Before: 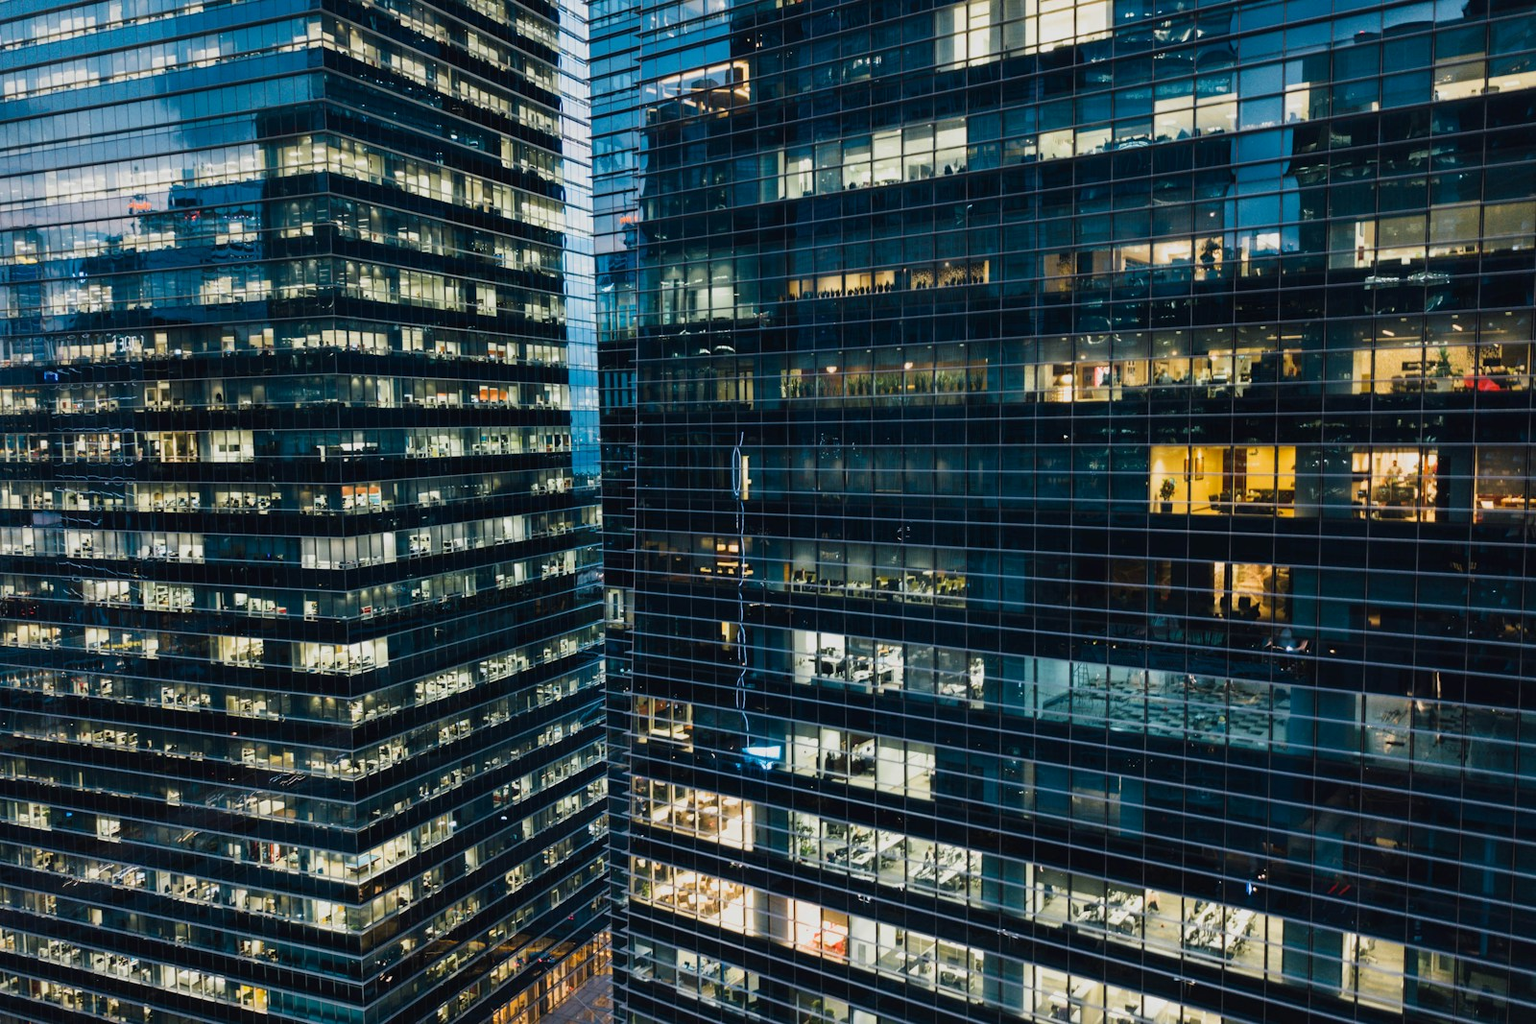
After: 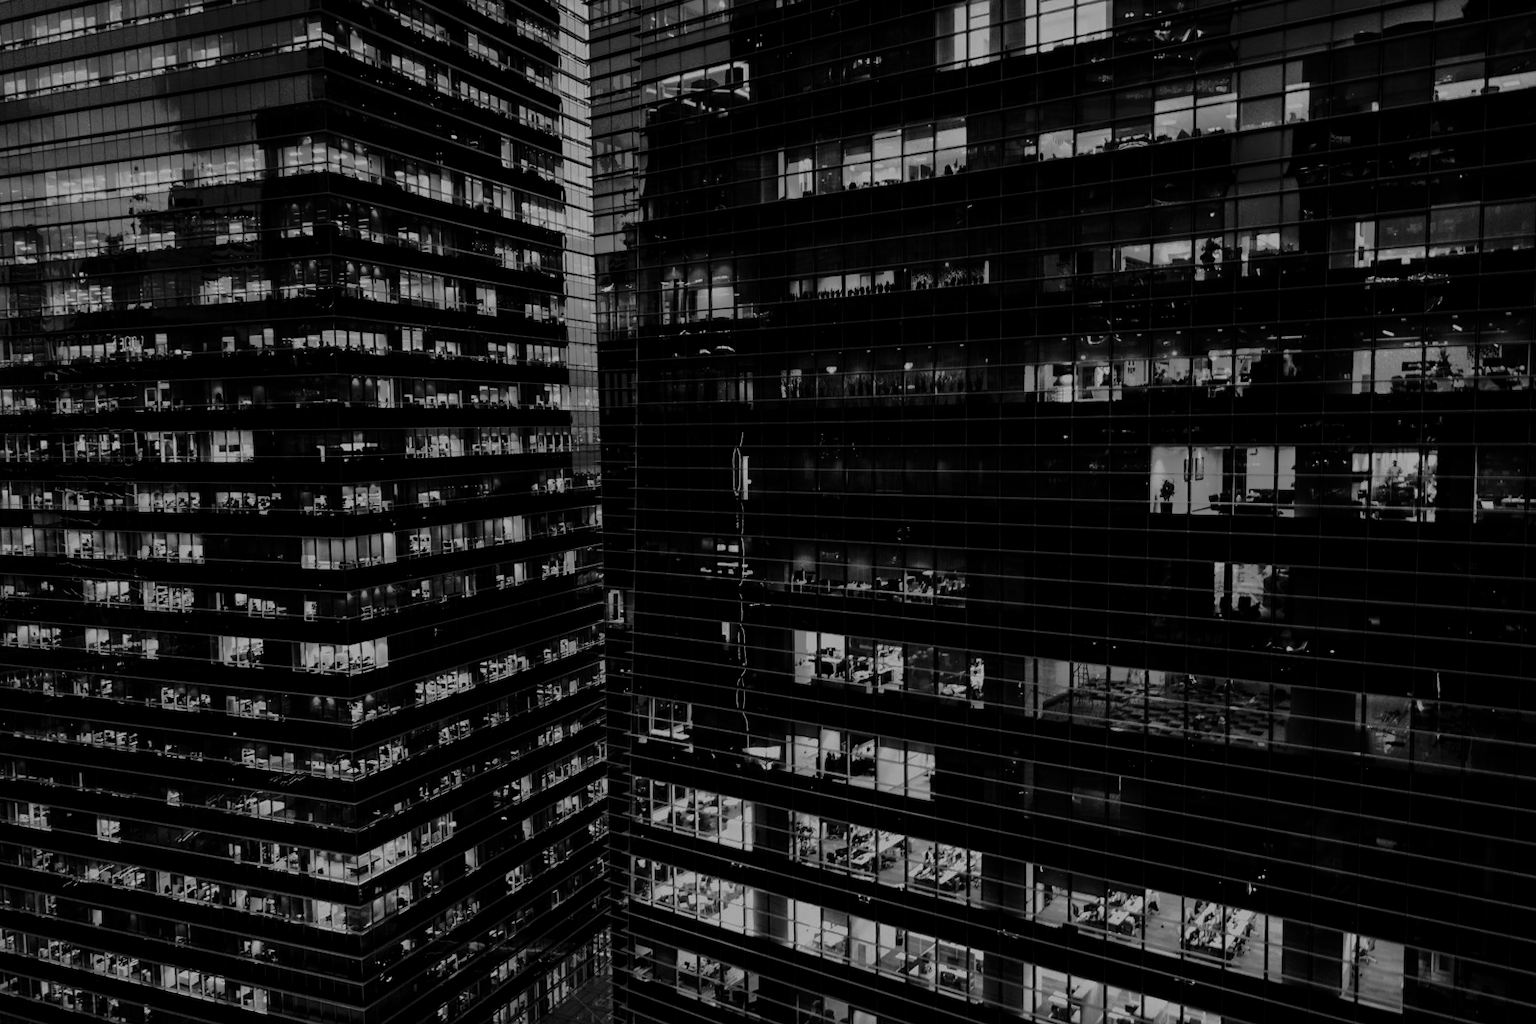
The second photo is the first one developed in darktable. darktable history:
contrast brightness saturation: contrast 0.02, brightness -1, saturation -1
shadows and highlights: on, module defaults
